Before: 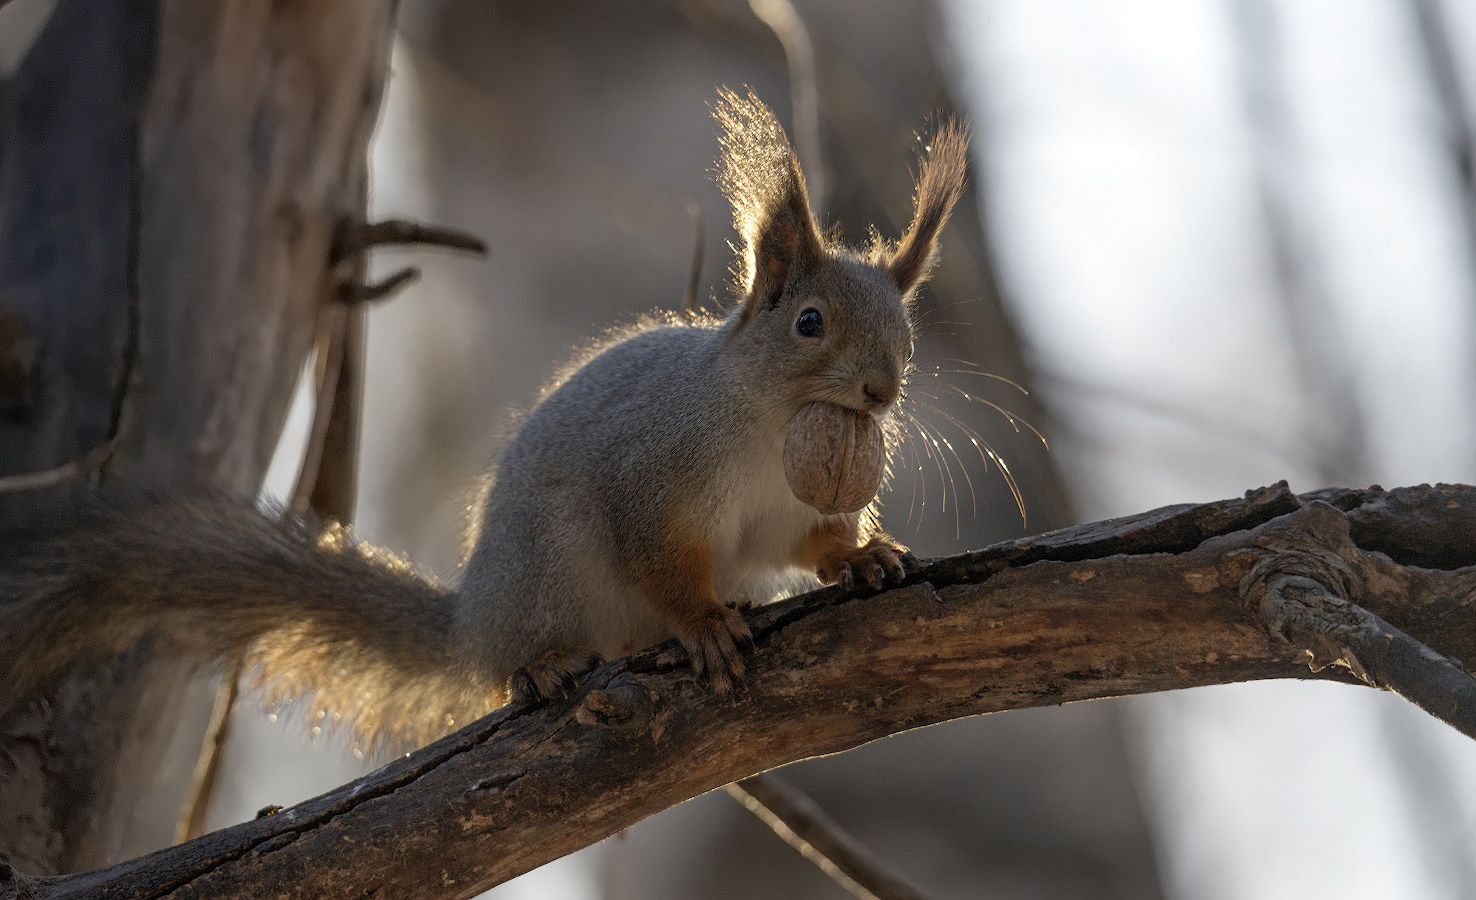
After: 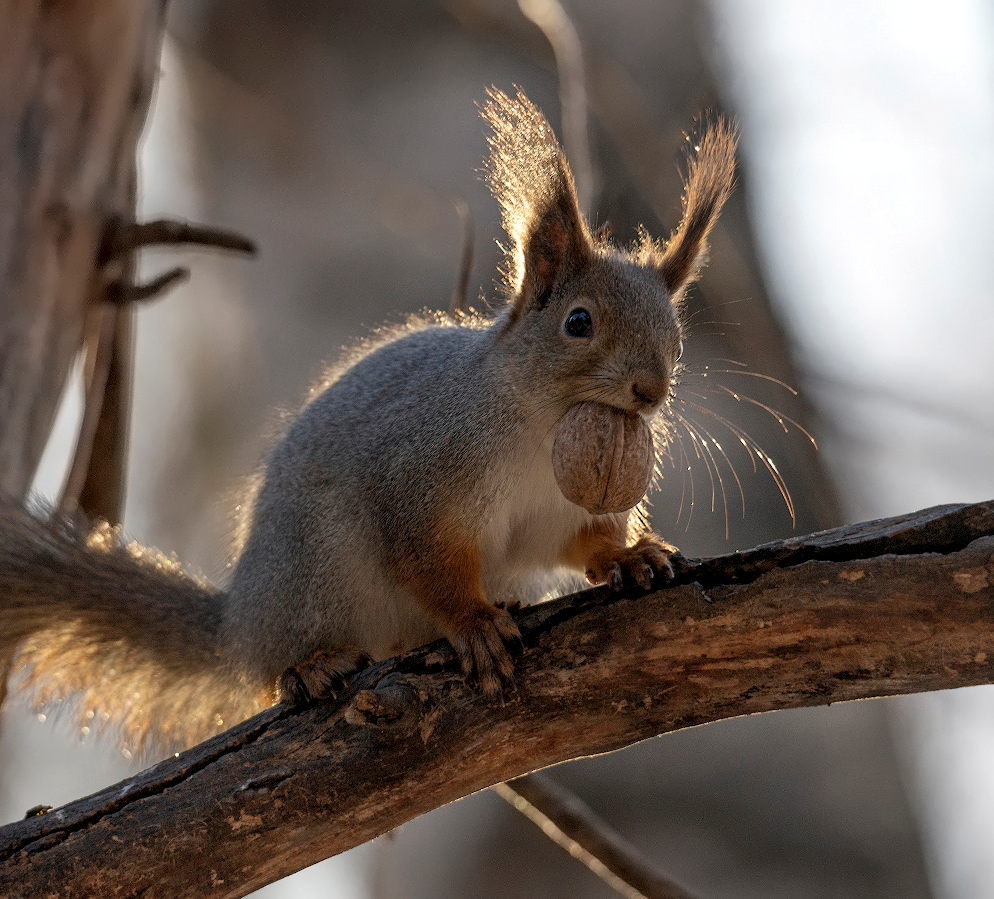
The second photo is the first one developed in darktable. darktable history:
local contrast: mode bilateral grid, contrast 20, coarseness 51, detail 119%, midtone range 0.2
crop and rotate: left 15.675%, right 16.969%
